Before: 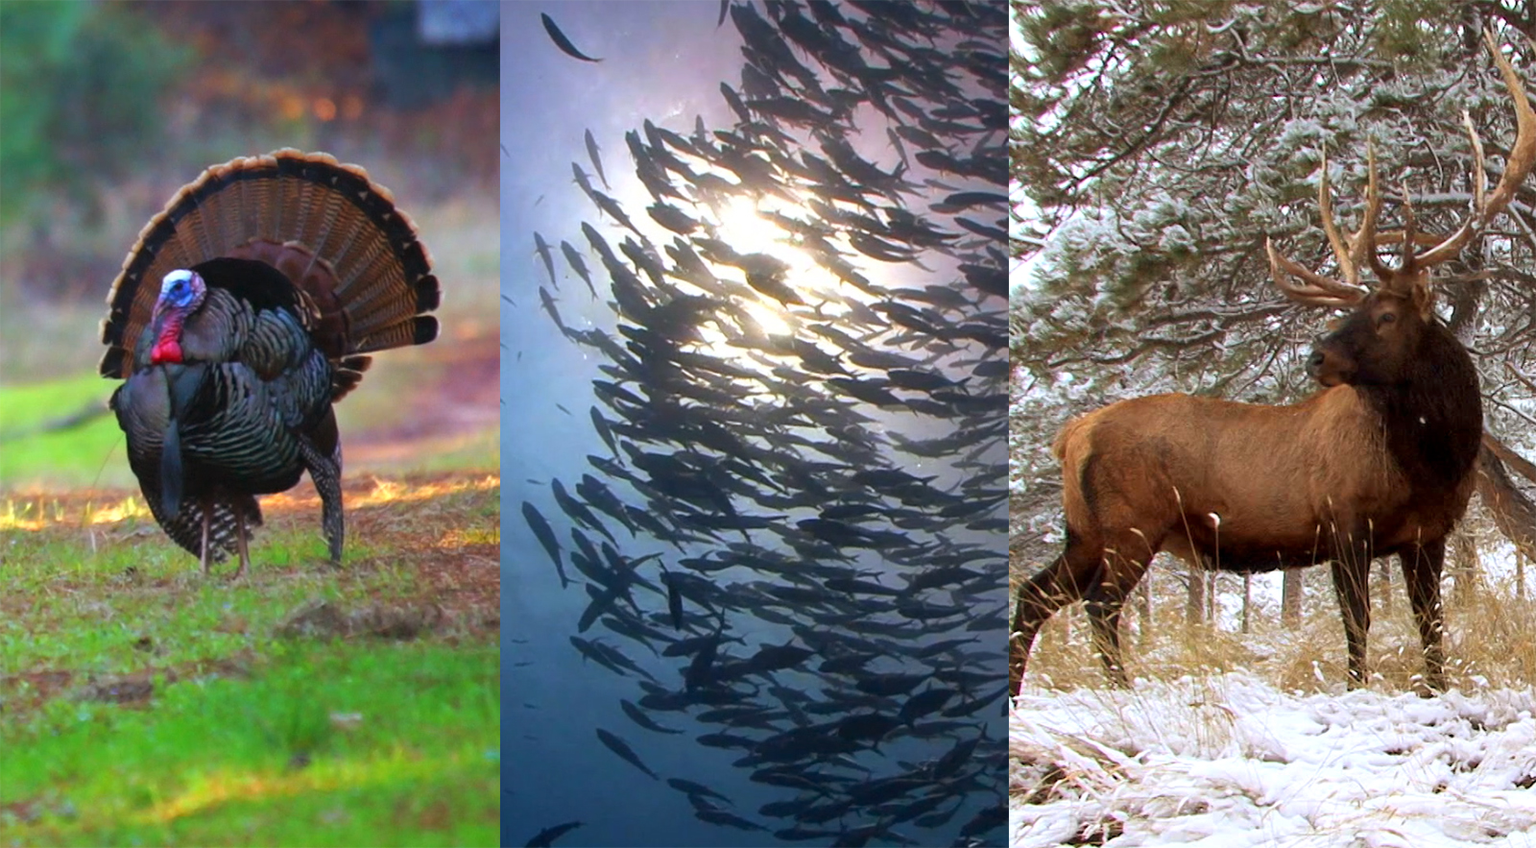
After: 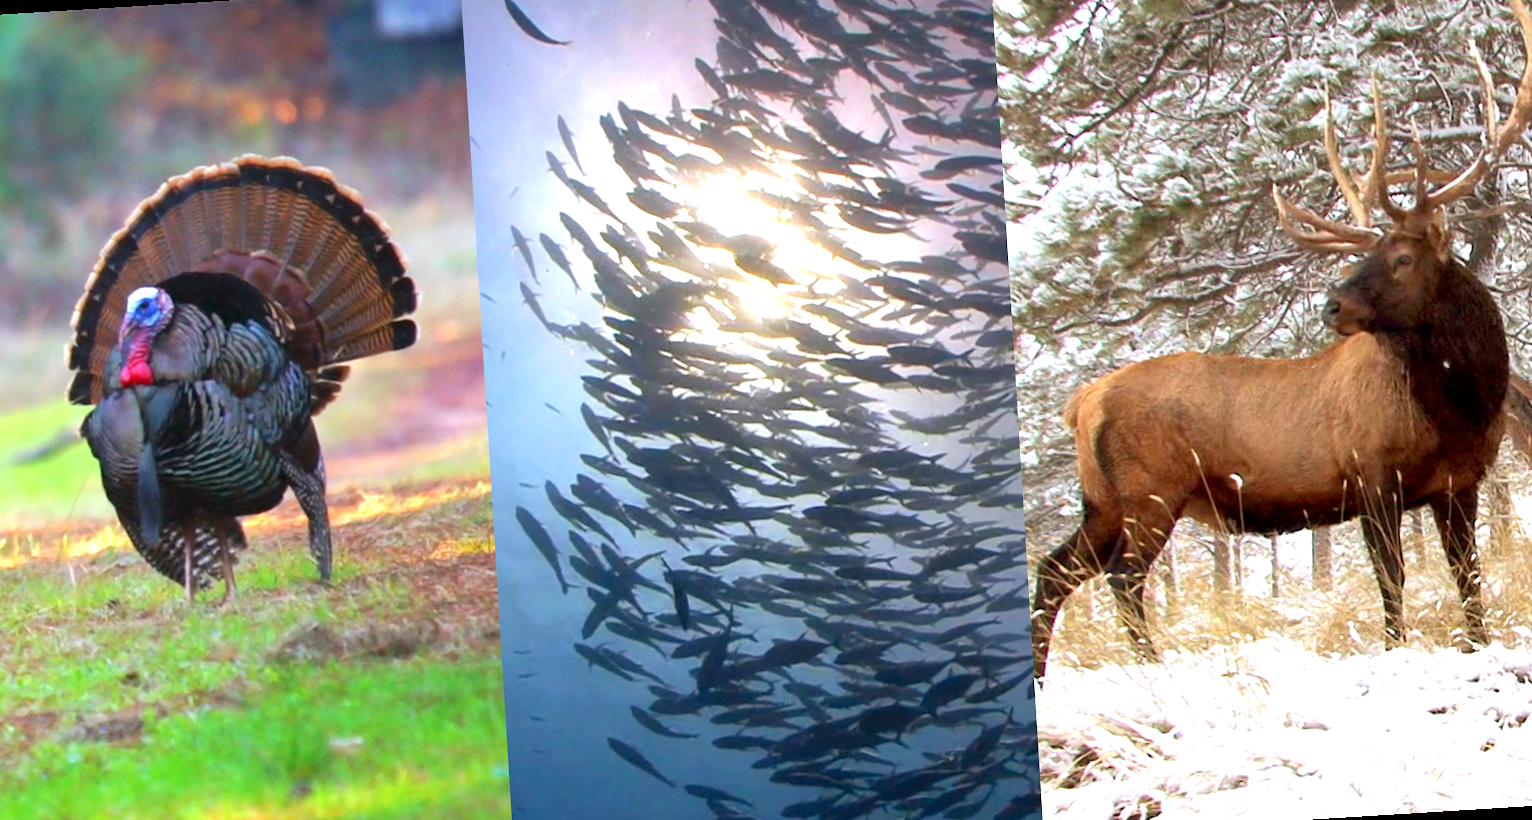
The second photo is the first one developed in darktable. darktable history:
exposure: exposure 0.648 EV, compensate highlight preservation false
tone equalizer: on, module defaults
rotate and perspective: rotation -3.52°, crop left 0.036, crop right 0.964, crop top 0.081, crop bottom 0.919
